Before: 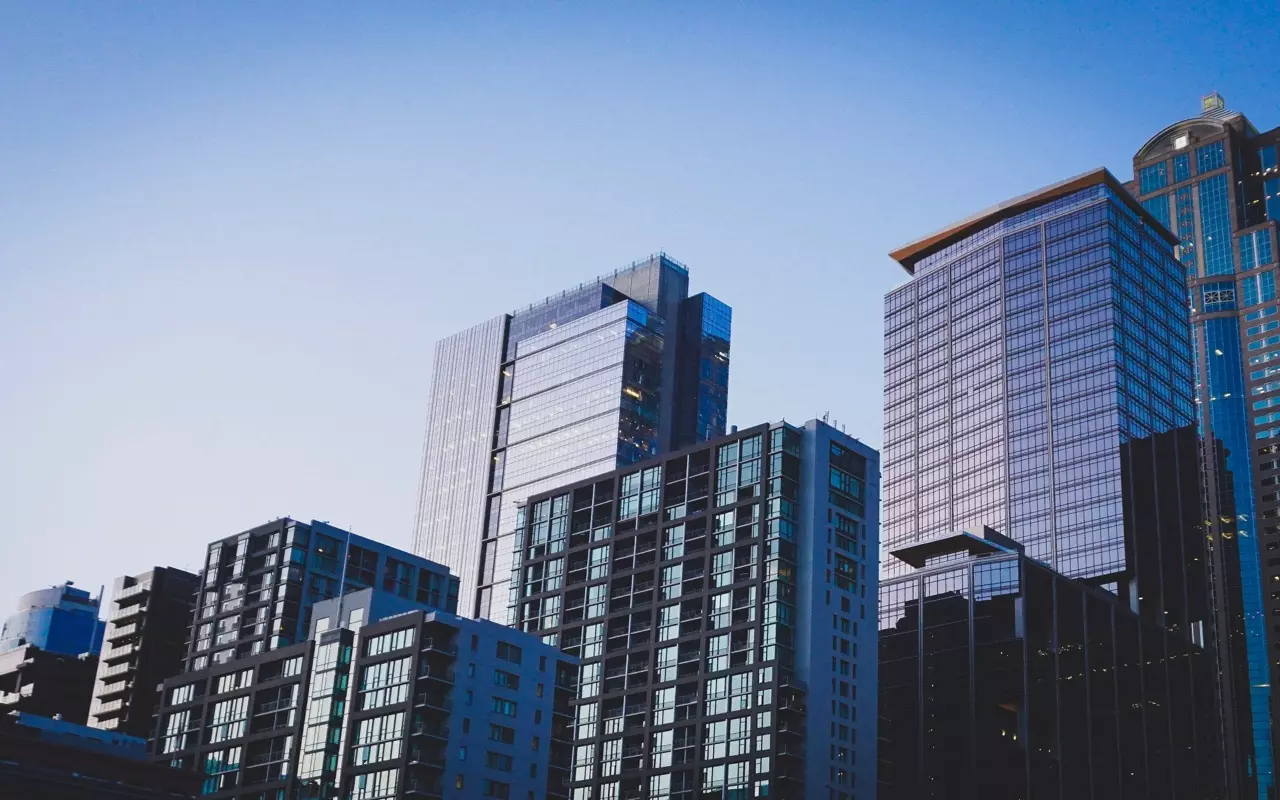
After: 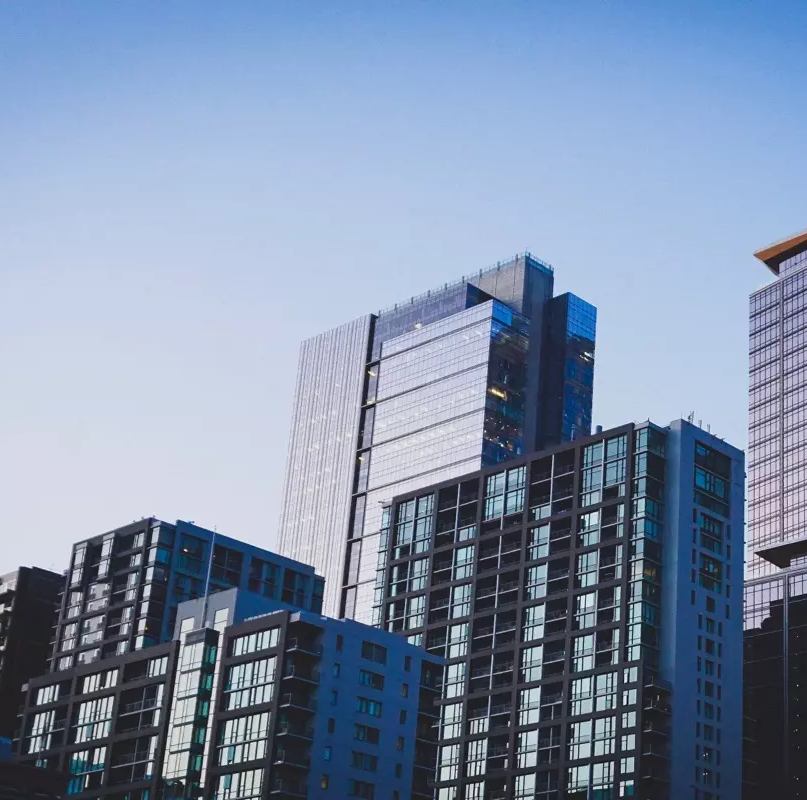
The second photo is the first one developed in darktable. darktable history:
crop: left 10.595%, right 26.336%
